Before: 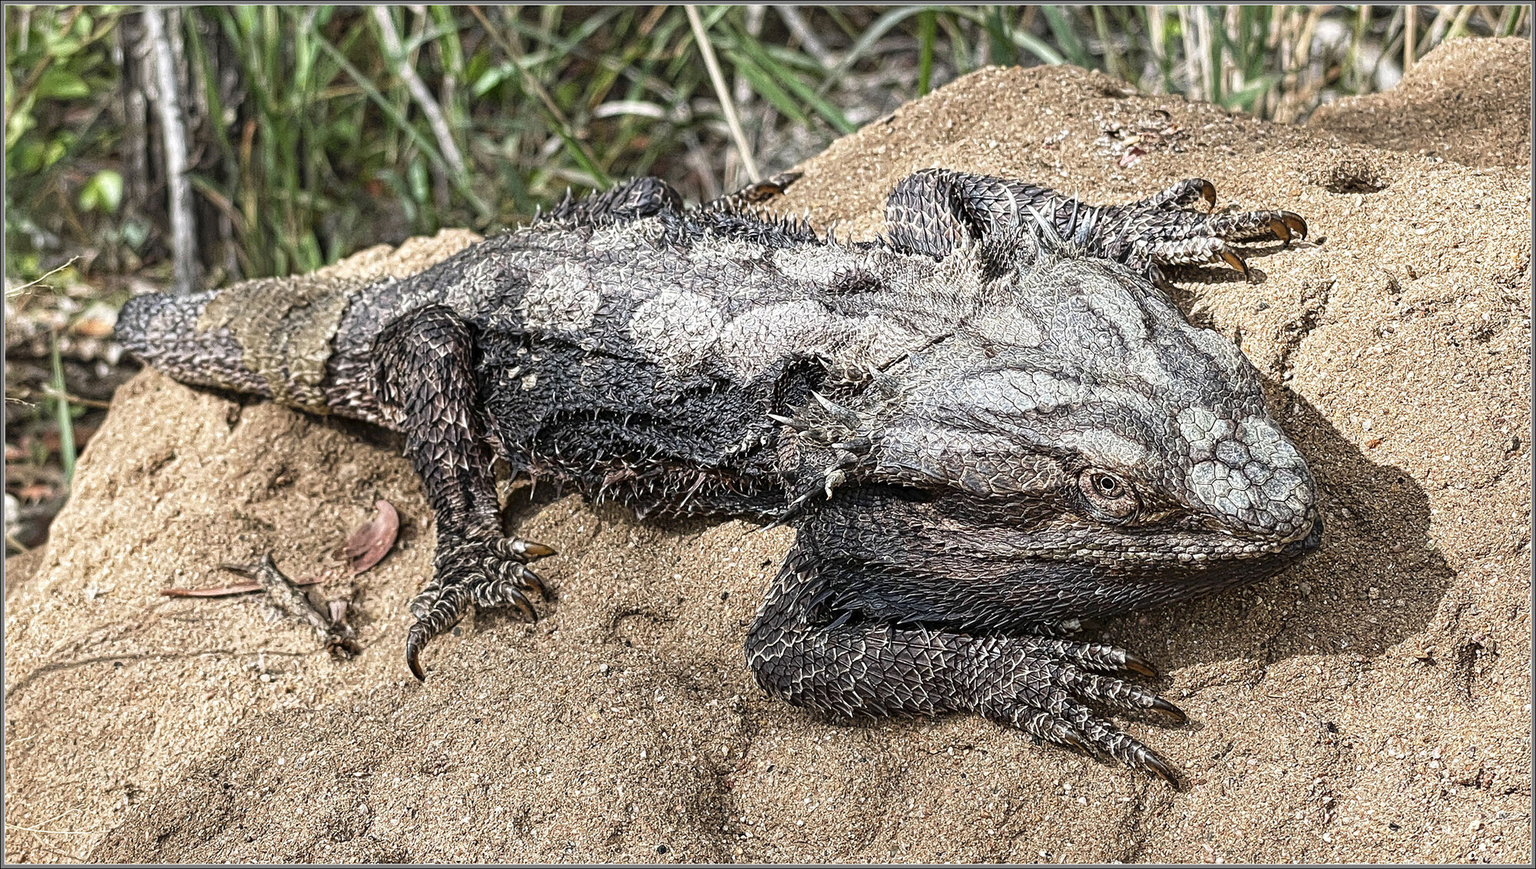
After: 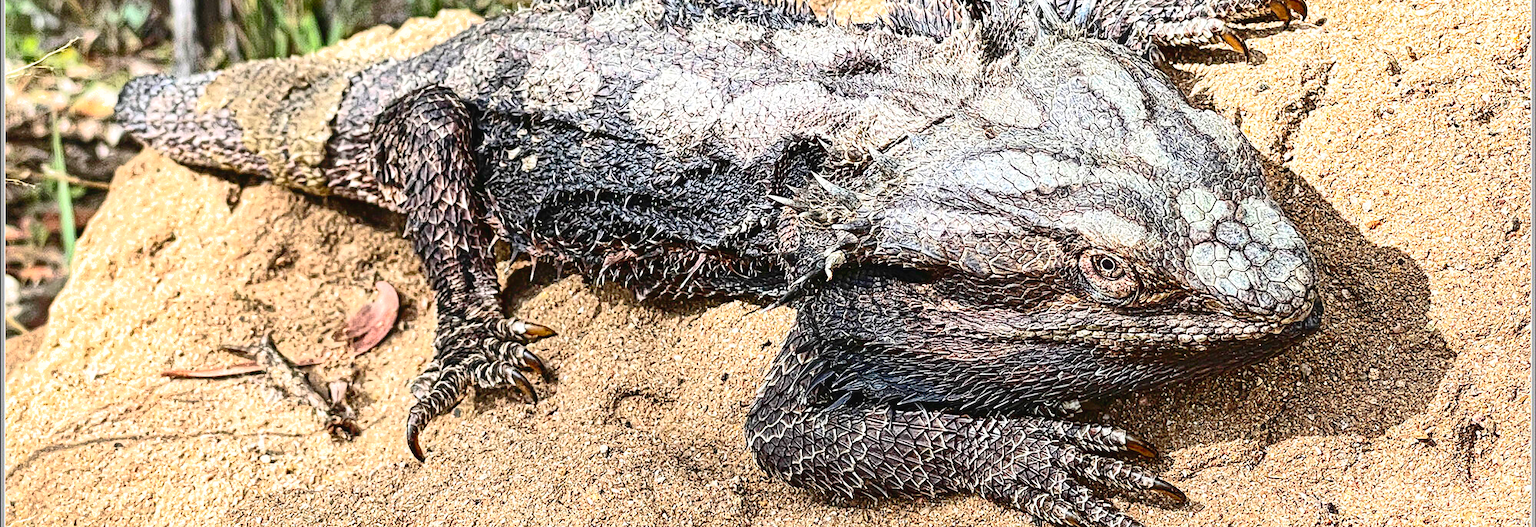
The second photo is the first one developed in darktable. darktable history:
shadows and highlights: on, module defaults
contrast brightness saturation: contrast 0.411, brightness 0.046, saturation 0.252
exposure: black level correction 0, exposure 0.701 EV, compensate highlight preservation false
crop and rotate: top 25.215%, bottom 14.037%
tone curve: curves: ch0 [(0, 0.013) (0.036, 0.035) (0.274, 0.288) (0.504, 0.536) (0.844, 0.84) (1, 0.97)]; ch1 [(0, 0) (0.389, 0.403) (0.462, 0.48) (0.499, 0.5) (0.522, 0.534) (0.567, 0.588) (0.626, 0.645) (0.749, 0.781) (1, 1)]; ch2 [(0, 0) (0.457, 0.486) (0.5, 0.501) (0.533, 0.539) (0.599, 0.6) (0.704, 0.732) (1, 1)], preserve colors none
